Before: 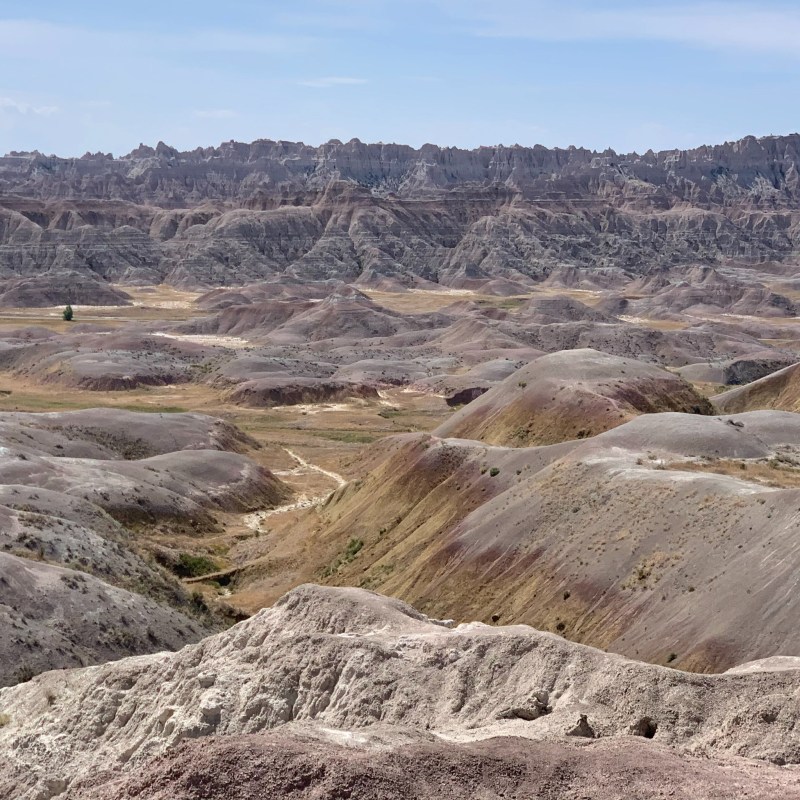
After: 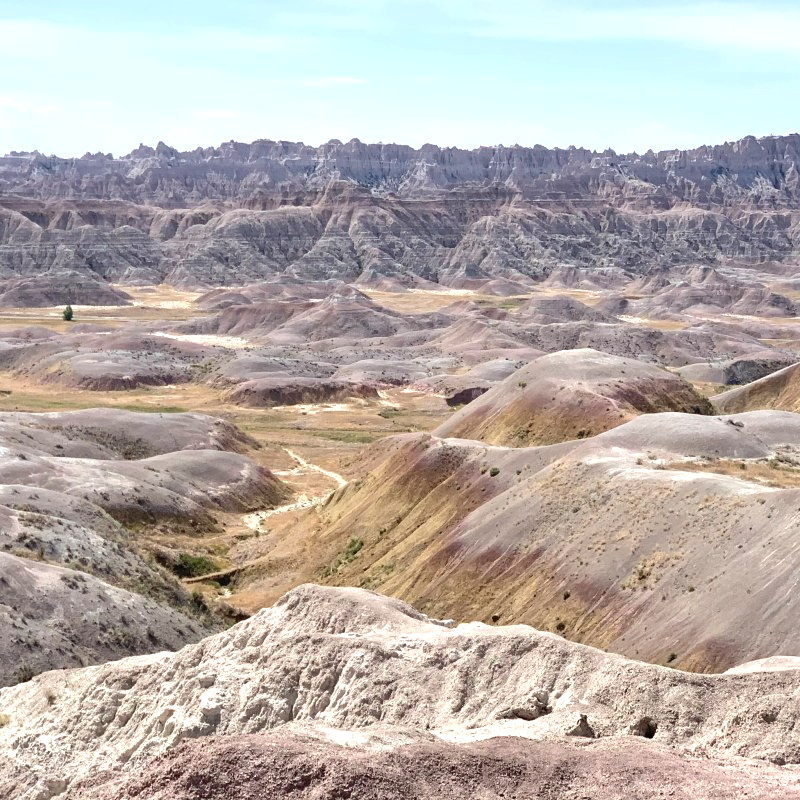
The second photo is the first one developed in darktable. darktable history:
exposure: exposure 0.776 EV, compensate exposure bias true, compensate highlight preservation false
tone equalizer: on, module defaults
